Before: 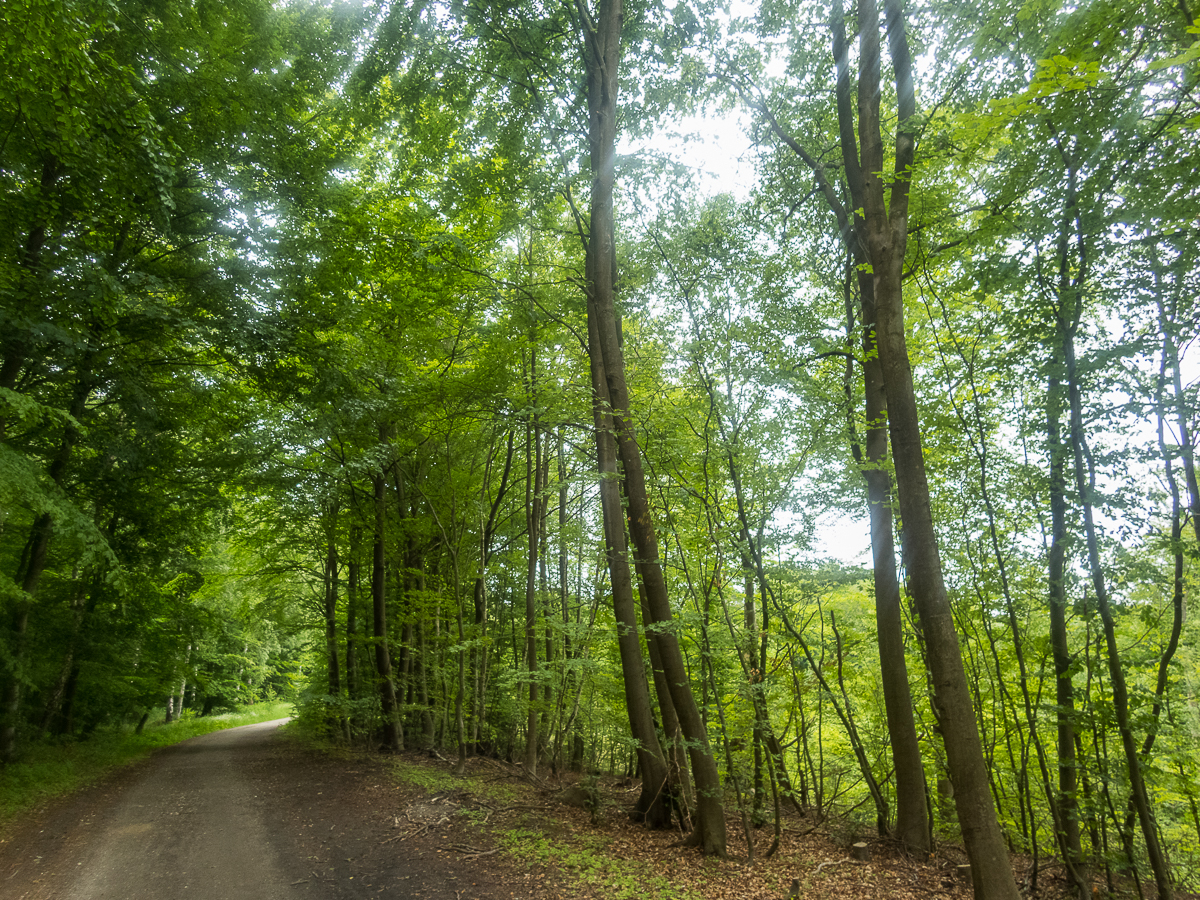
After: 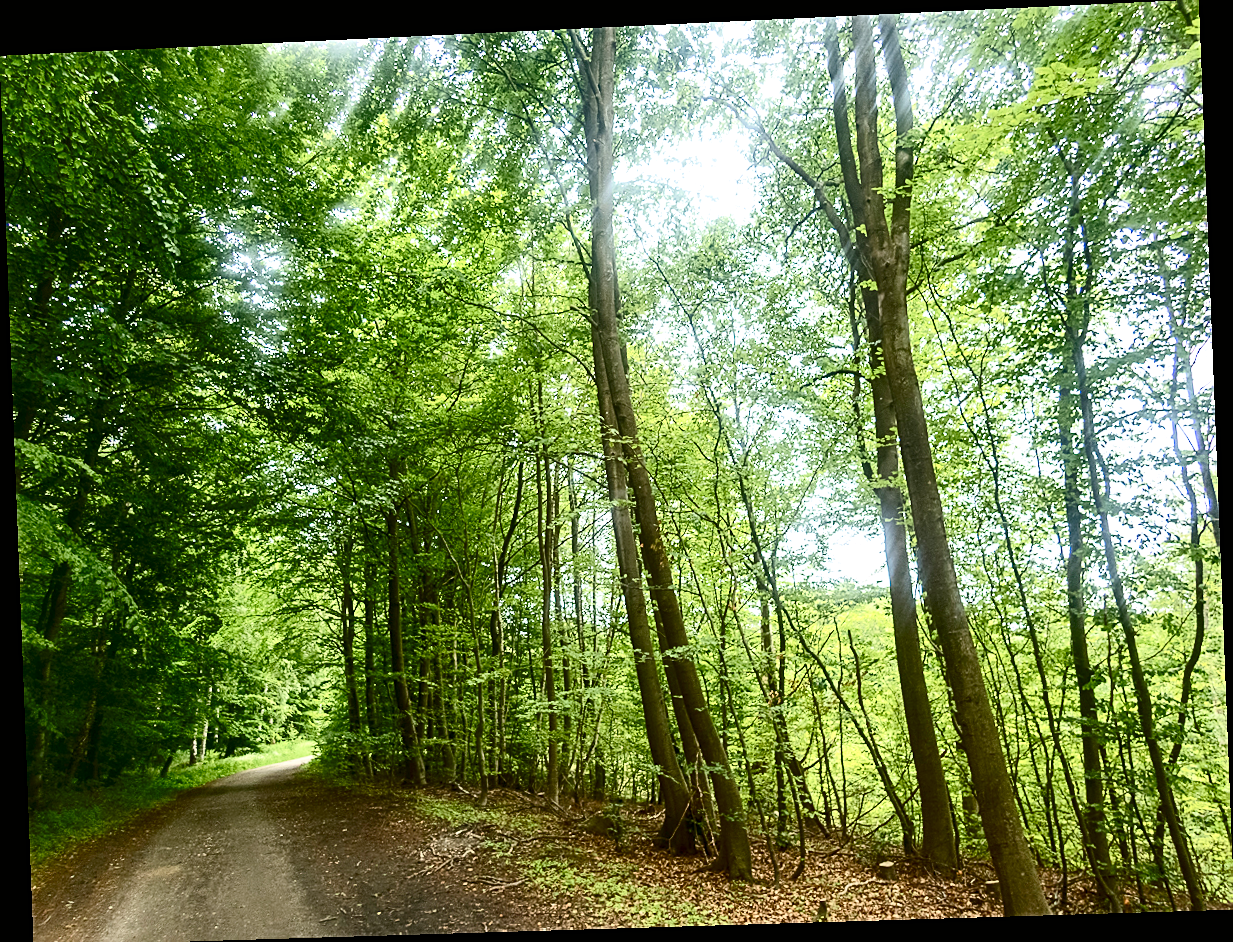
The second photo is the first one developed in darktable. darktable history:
color balance rgb: shadows lift › chroma 1%, shadows lift › hue 113°, highlights gain › chroma 0.2%, highlights gain › hue 333°, perceptual saturation grading › global saturation 20%, perceptual saturation grading › highlights -50%, perceptual saturation grading › shadows 25%, contrast -20%
crop: top 0.05%, bottom 0.098%
contrast brightness saturation: contrast 0.32, brightness -0.08, saturation 0.17
sharpen: amount 0.6
rotate and perspective: rotation -2.22°, lens shift (horizontal) -0.022, automatic cropping off
exposure: black level correction 0, exposure 1 EV, compensate exposure bias true, compensate highlight preservation false
